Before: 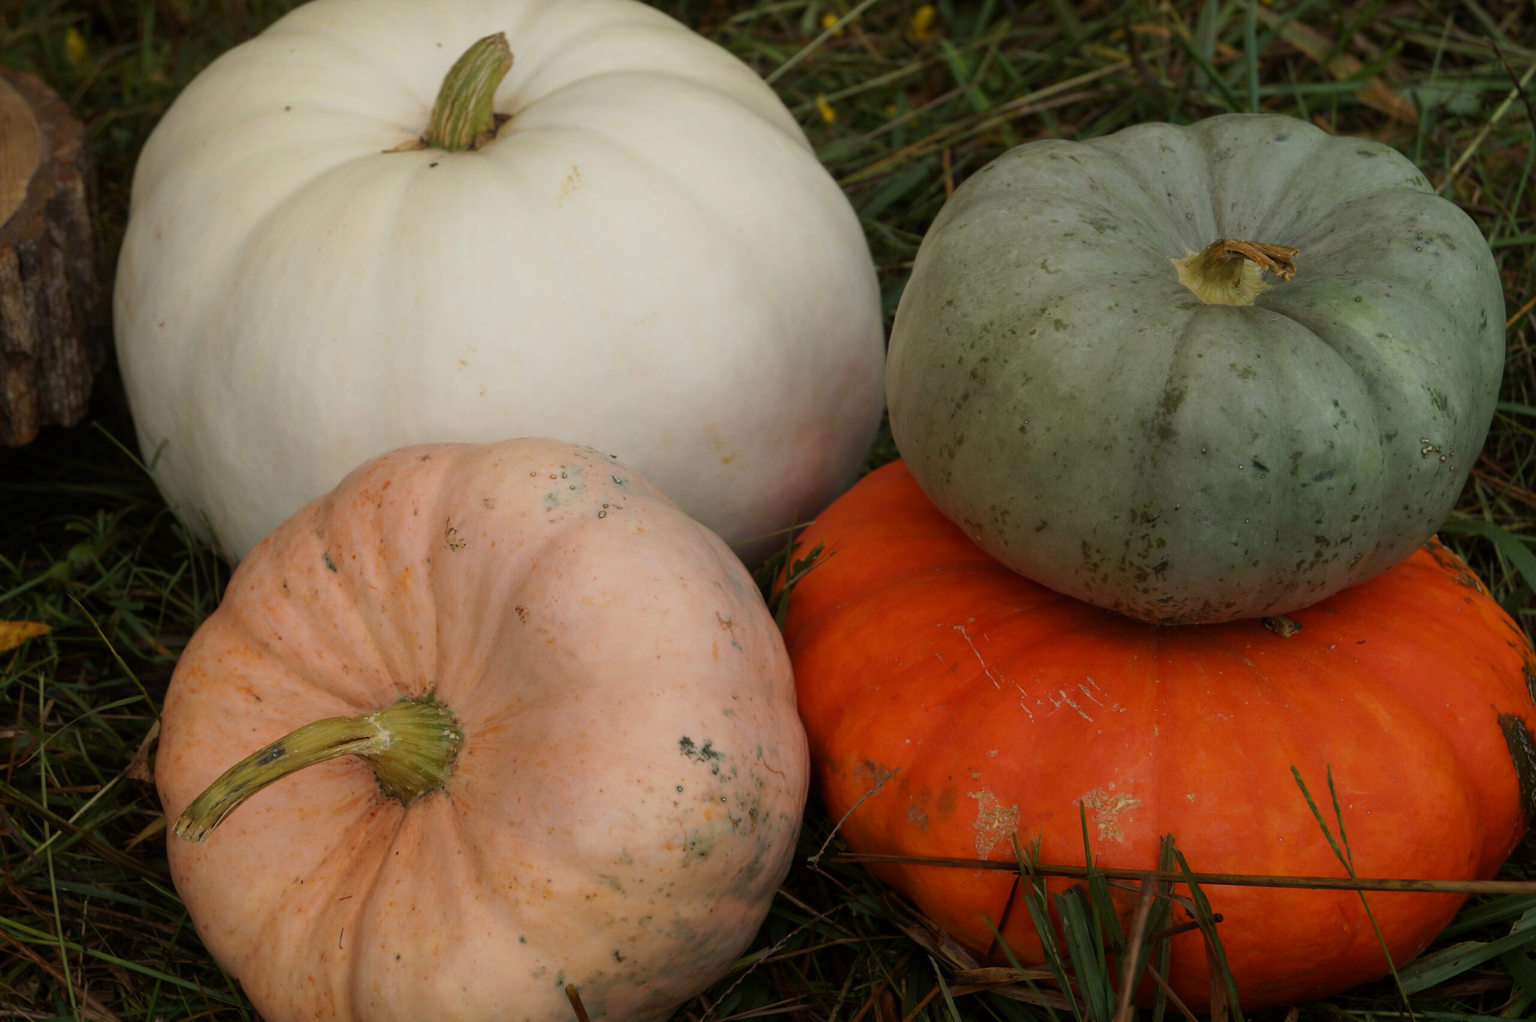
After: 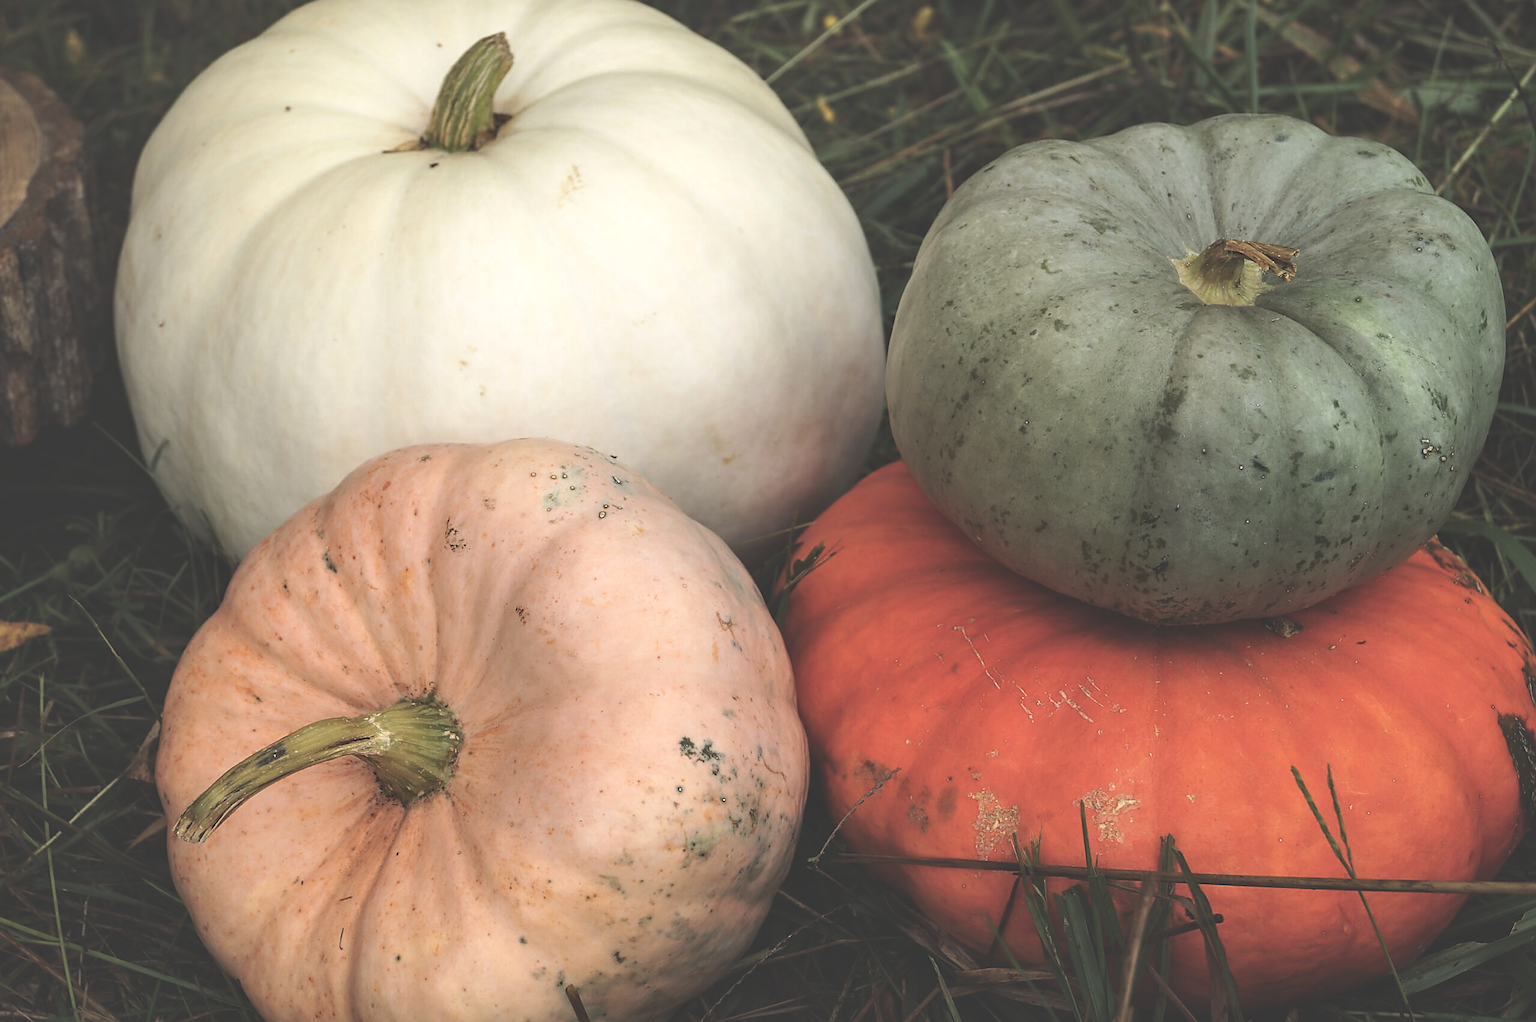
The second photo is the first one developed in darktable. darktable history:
tone equalizer: -8 EV -0.75 EV, -7 EV -0.7 EV, -6 EV -0.6 EV, -5 EV -0.4 EV, -3 EV 0.4 EV, -2 EV 0.6 EV, -1 EV 0.7 EV, +0 EV 0.75 EV, edges refinement/feathering 500, mask exposure compensation -1.57 EV, preserve details no
exposure: black level correction -0.062, exposure -0.05 EV, compensate highlight preservation false
sharpen: radius 1.4, amount 1.25, threshold 0.7
local contrast: on, module defaults
